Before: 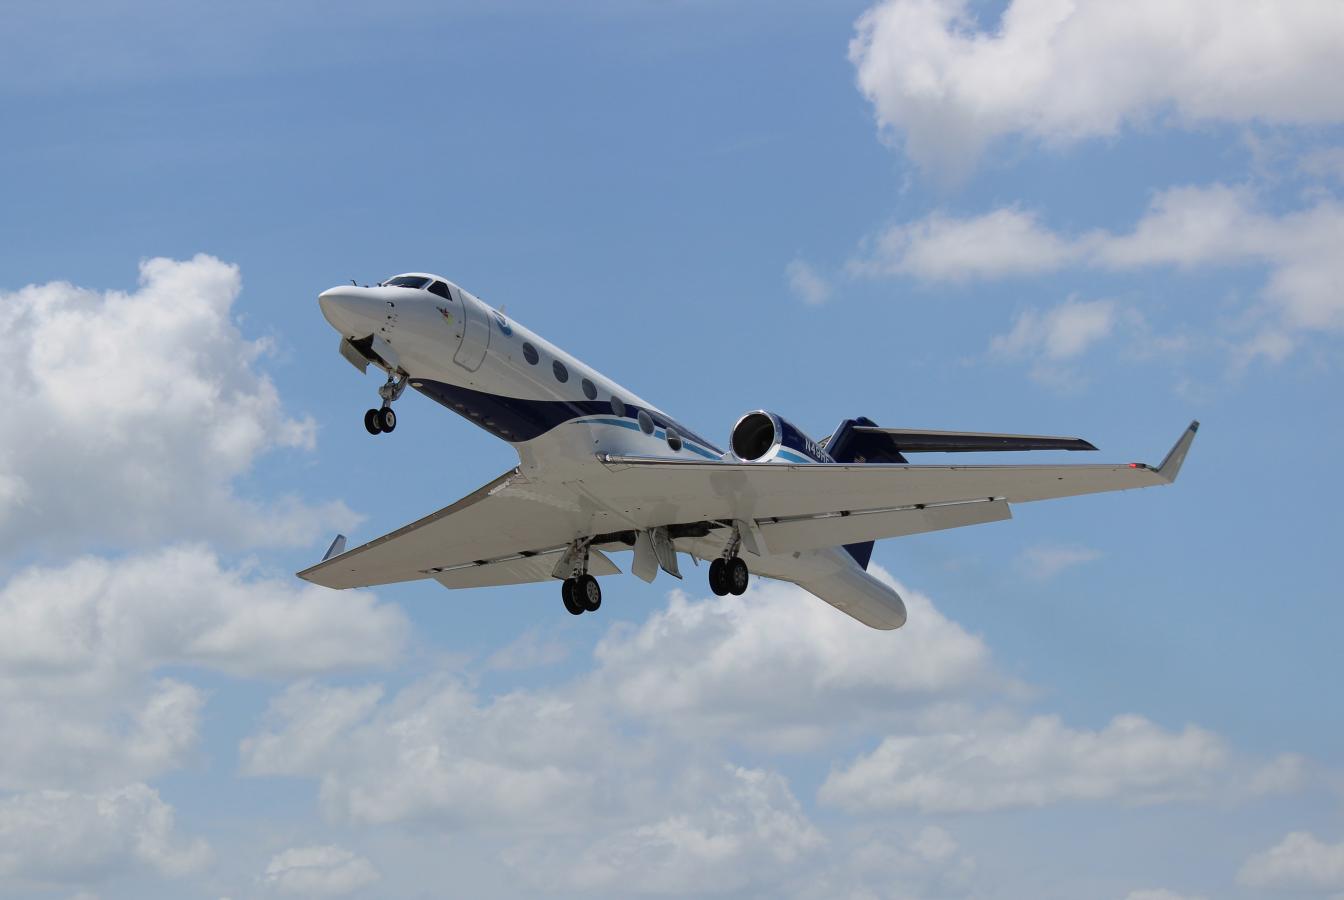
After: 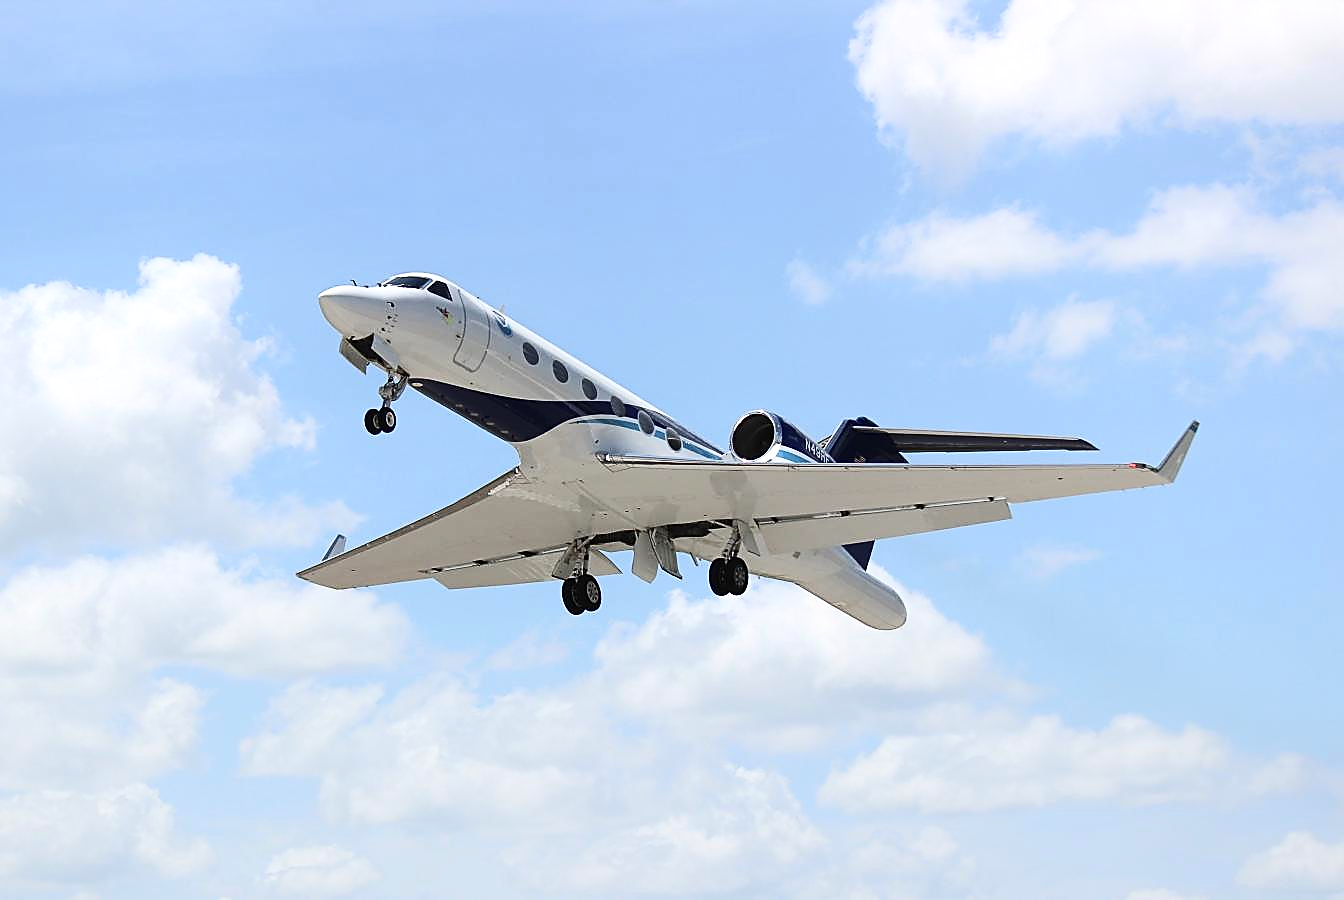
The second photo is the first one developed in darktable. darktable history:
exposure: black level correction 0, exposure 0.5 EV, compensate highlight preservation false
contrast equalizer: octaves 7, y [[0.5, 0.5, 0.472, 0.5, 0.5, 0.5], [0.5 ×6], [0.5 ×6], [0 ×6], [0 ×6]]
contrast brightness saturation: contrast 0.241, brightness 0.092
sharpen: radius 1.355, amount 1.26, threshold 0.783
